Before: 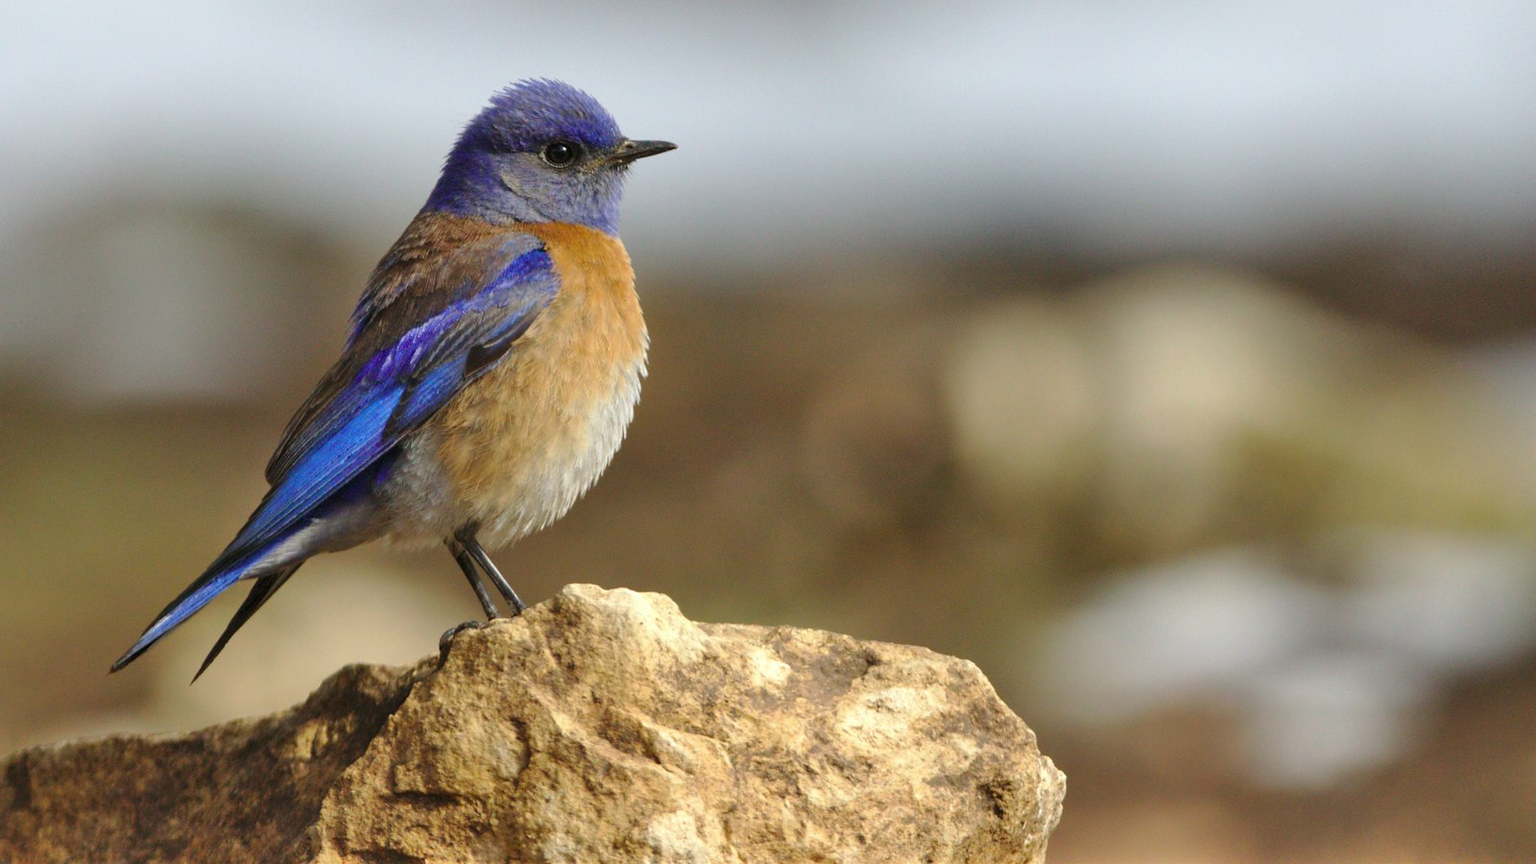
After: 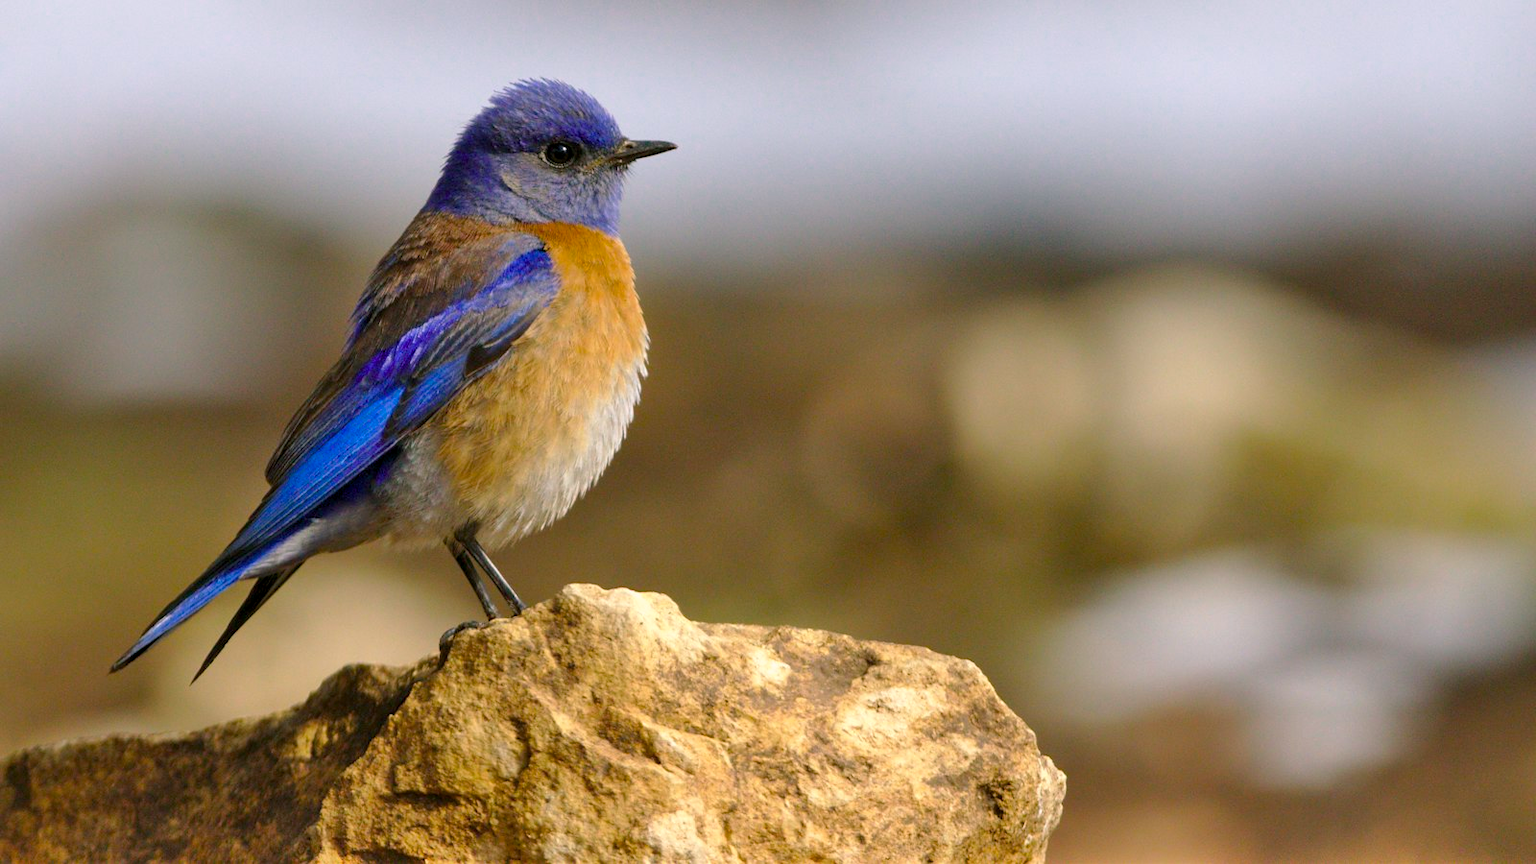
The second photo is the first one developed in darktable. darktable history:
color balance rgb: shadows lift › chroma 2%, shadows lift › hue 217.2°, power › chroma 0.25%, power › hue 60°, highlights gain › chroma 1.5%, highlights gain › hue 309.6°, global offset › luminance -0.5%, perceptual saturation grading › global saturation 15%, global vibrance 20%
color zones: curves: ch0 [(0, 0.5) (0.143, 0.5) (0.286, 0.5) (0.429, 0.495) (0.571, 0.437) (0.714, 0.44) (0.857, 0.496) (1, 0.5)]
